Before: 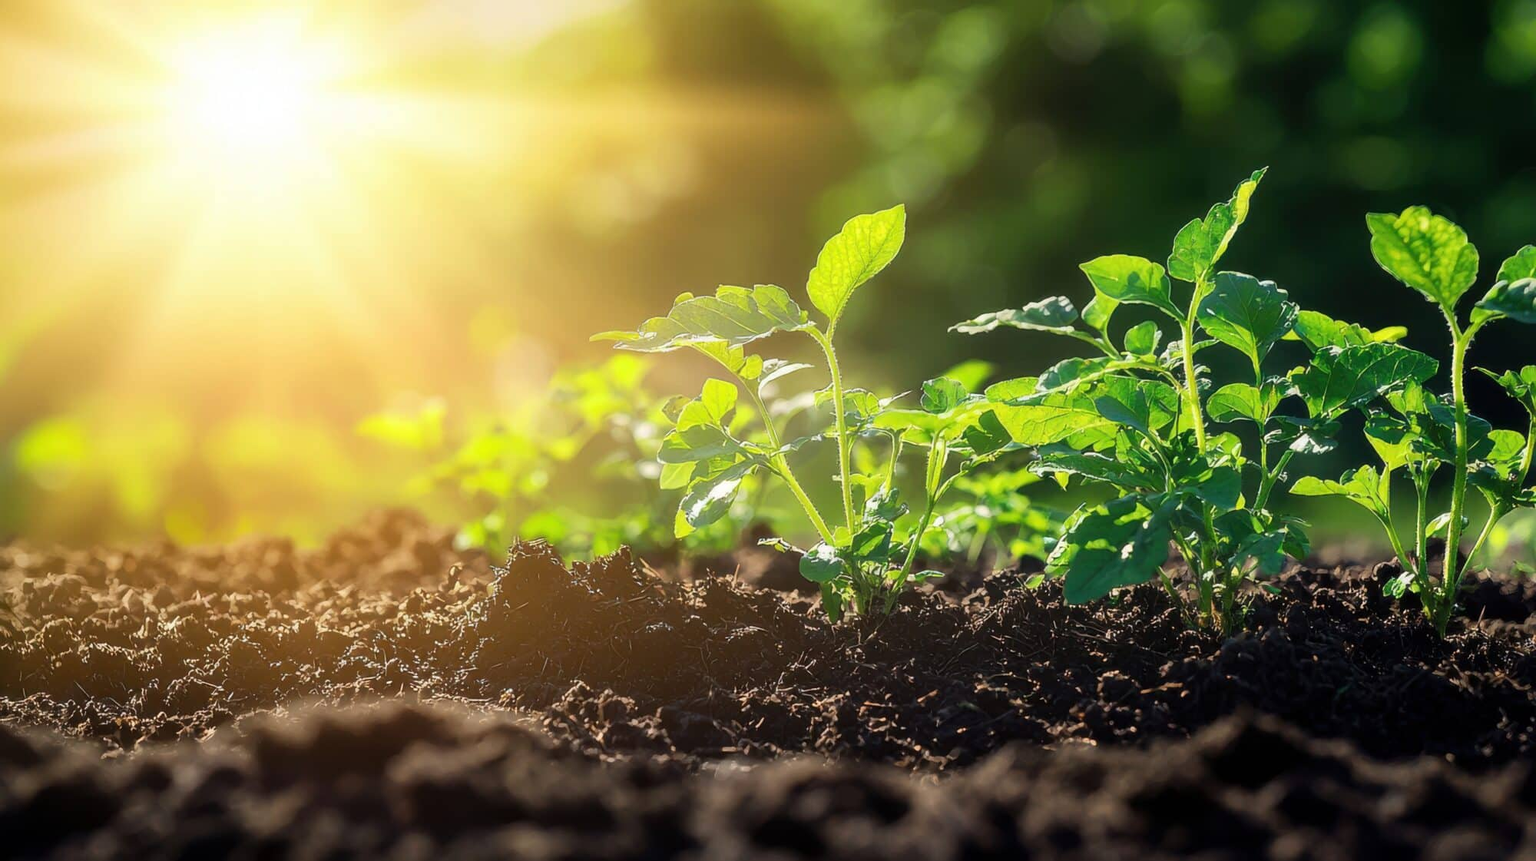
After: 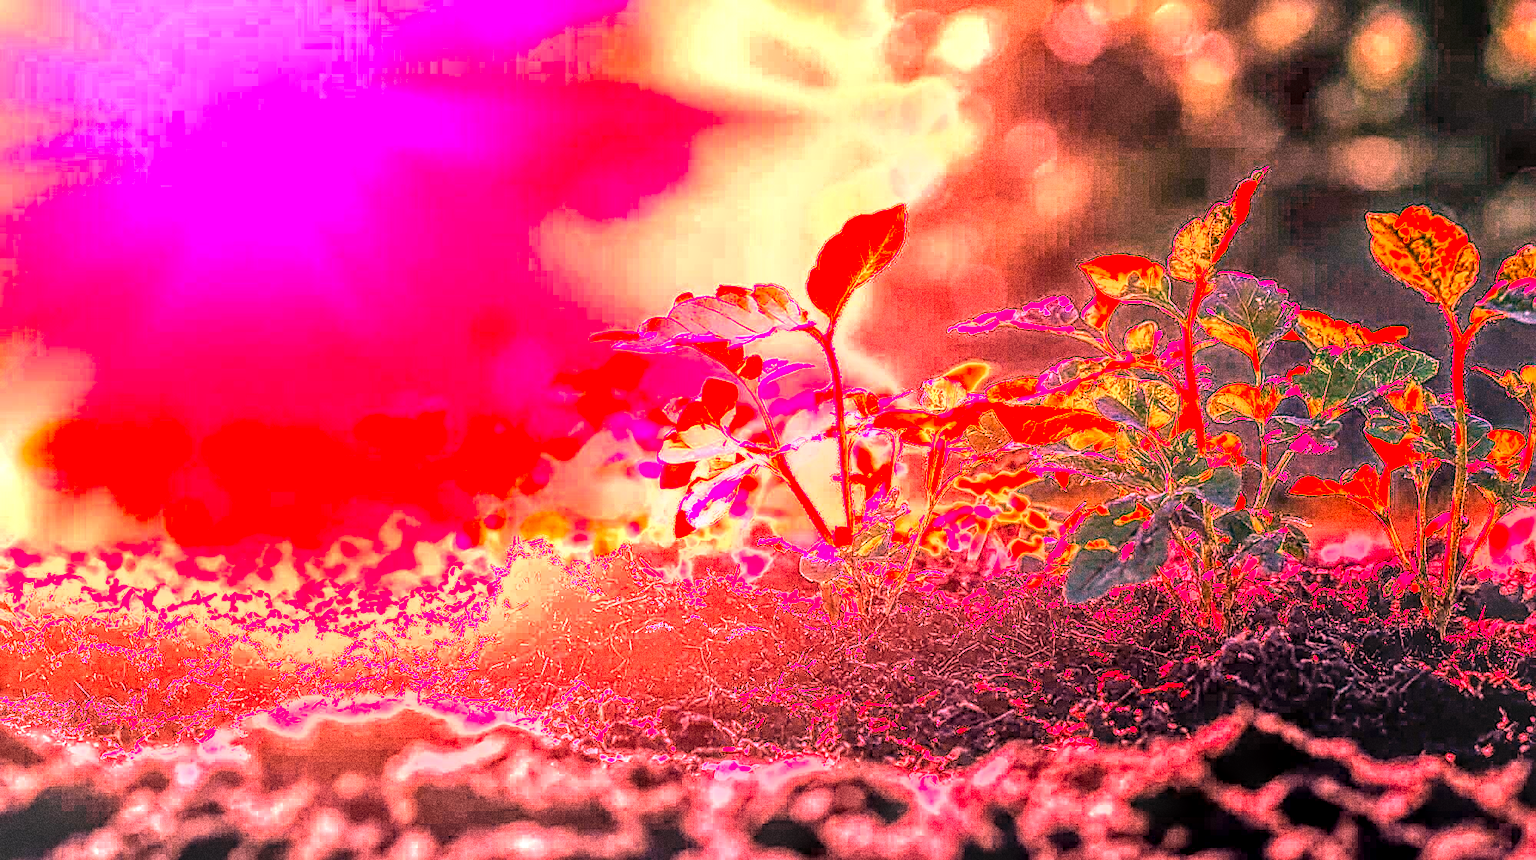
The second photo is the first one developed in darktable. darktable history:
grain: coarseness 10.62 ISO, strength 55.56%
white balance: red 4.26, blue 1.802
sharpen: on, module defaults
local contrast: highlights 0%, shadows 0%, detail 300%, midtone range 0.3
